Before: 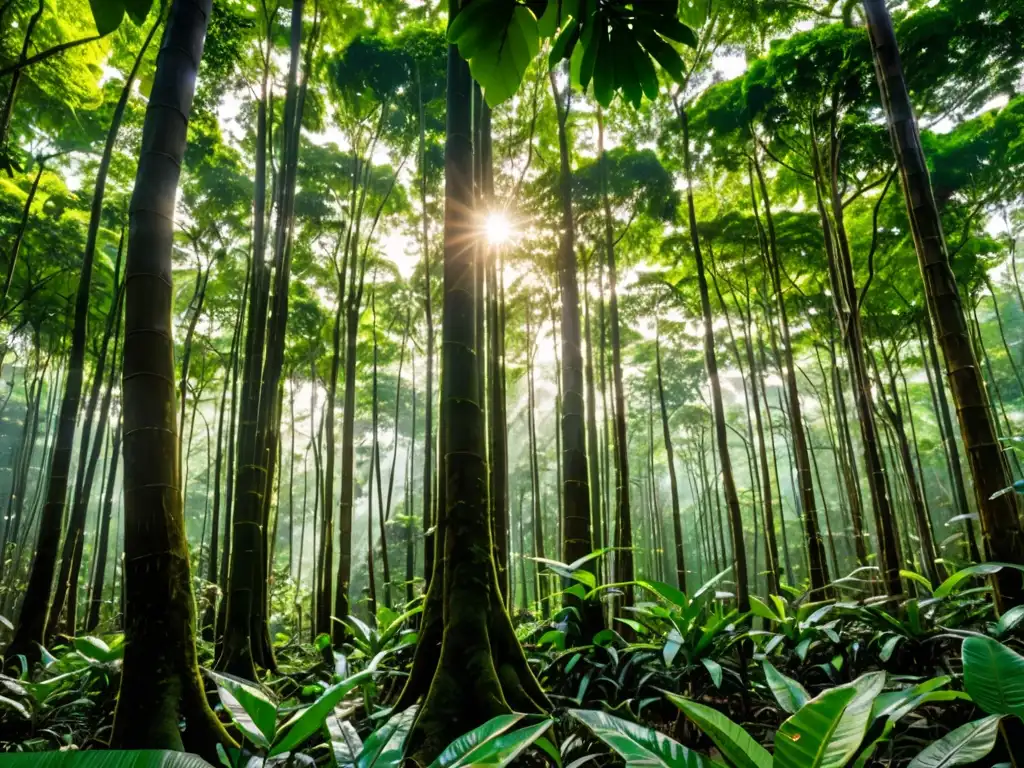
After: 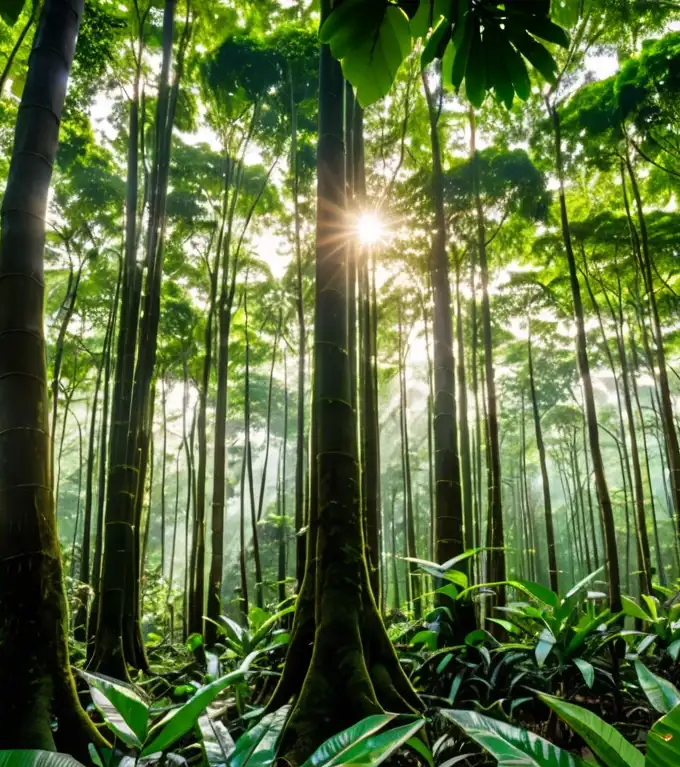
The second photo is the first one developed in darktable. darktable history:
crop and rotate: left 12.544%, right 20.954%
